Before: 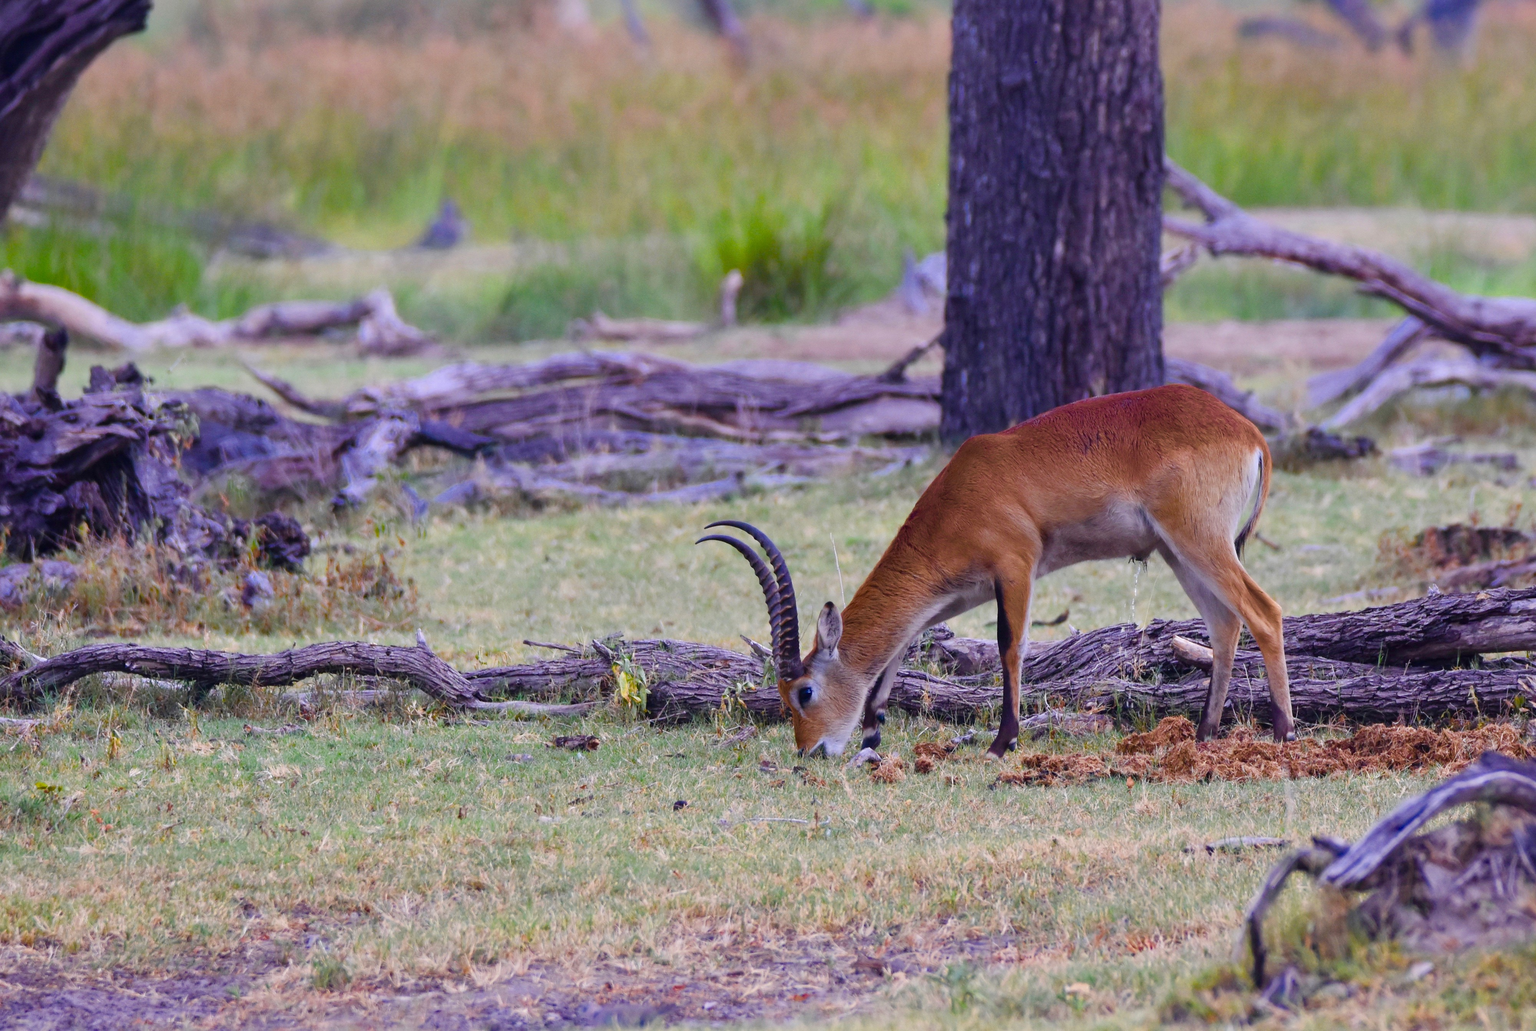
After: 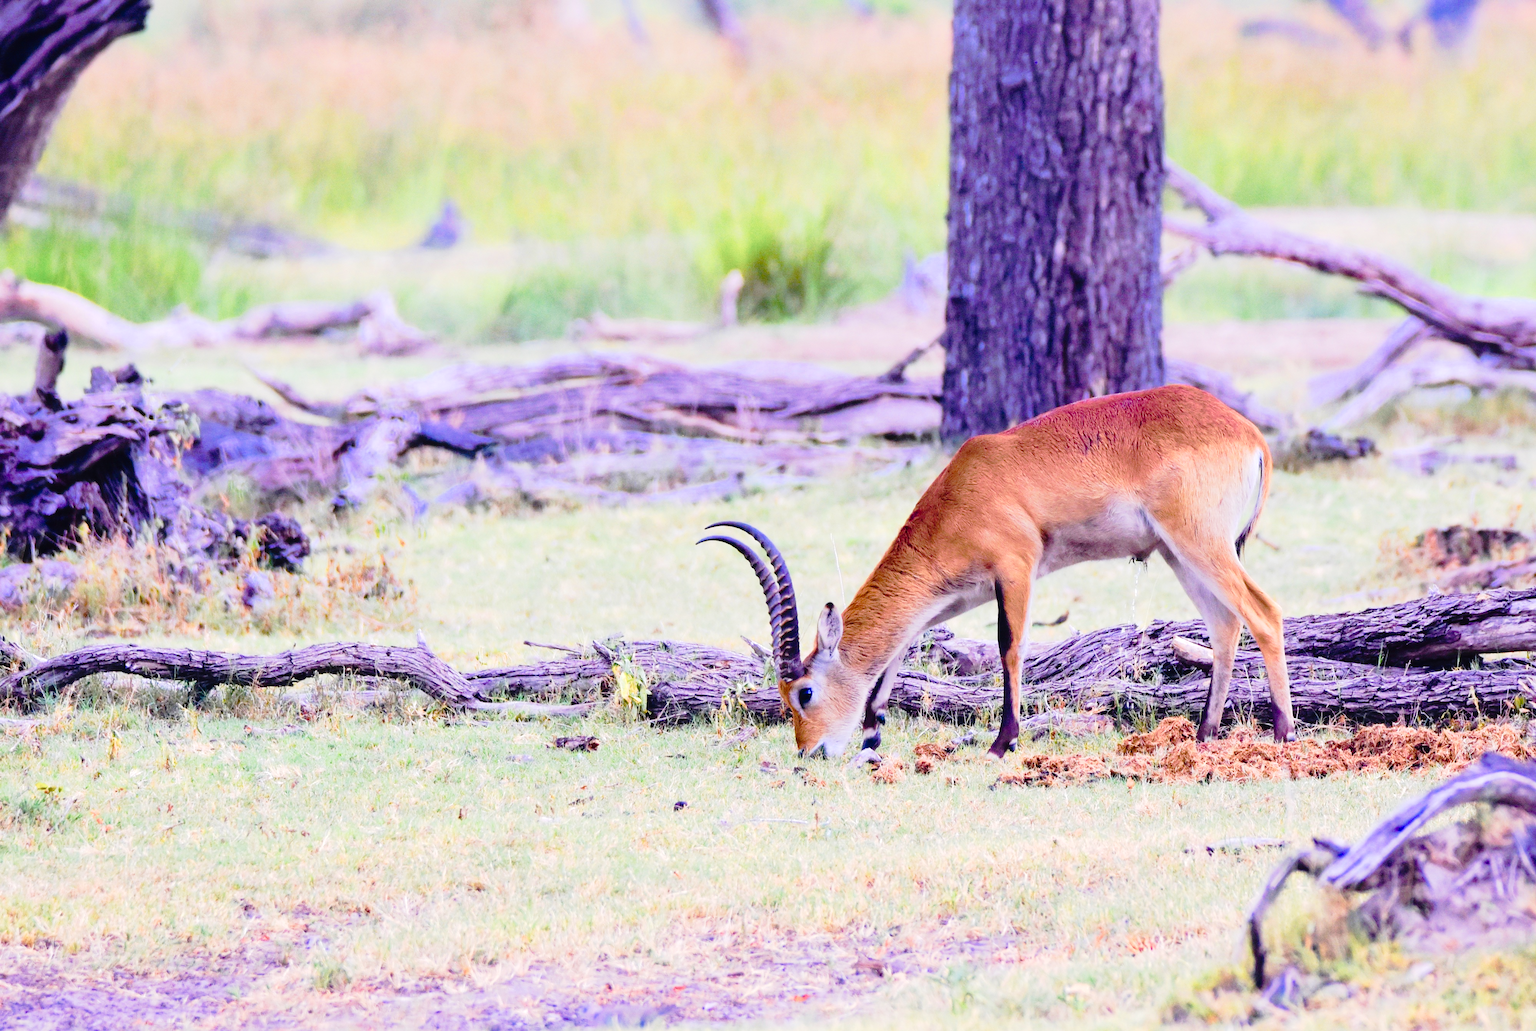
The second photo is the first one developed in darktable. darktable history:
exposure: exposure 0.203 EV, compensate exposure bias true, compensate highlight preservation false
color balance rgb: perceptual saturation grading › global saturation 20%, perceptual saturation grading › highlights -50.129%, perceptual saturation grading › shadows 31.118%, global vibrance 11.486%, contrast 4.884%
color zones: curves: ch0 [(0.25, 0.5) (0.428, 0.473) (0.75, 0.5)]; ch1 [(0.243, 0.479) (0.398, 0.452) (0.75, 0.5)]
tone equalizer: -7 EV 0.162 EV, -6 EV 0.573 EV, -5 EV 1.18 EV, -4 EV 1.36 EV, -3 EV 1.17 EV, -2 EV 0.6 EV, -1 EV 0.155 EV, edges refinement/feathering 500, mask exposure compensation -1.57 EV, preserve details no
tone curve: curves: ch0 [(0, 0.013) (0.117, 0.081) (0.257, 0.259) (0.408, 0.45) (0.611, 0.64) (0.81, 0.857) (1, 1)]; ch1 [(0, 0) (0.287, 0.198) (0.501, 0.506) (0.56, 0.584) (0.715, 0.741) (0.976, 0.992)]; ch2 [(0, 0) (0.369, 0.362) (0.5, 0.5) (0.537, 0.547) (0.59, 0.603) (0.681, 0.754) (1, 1)], preserve colors none
